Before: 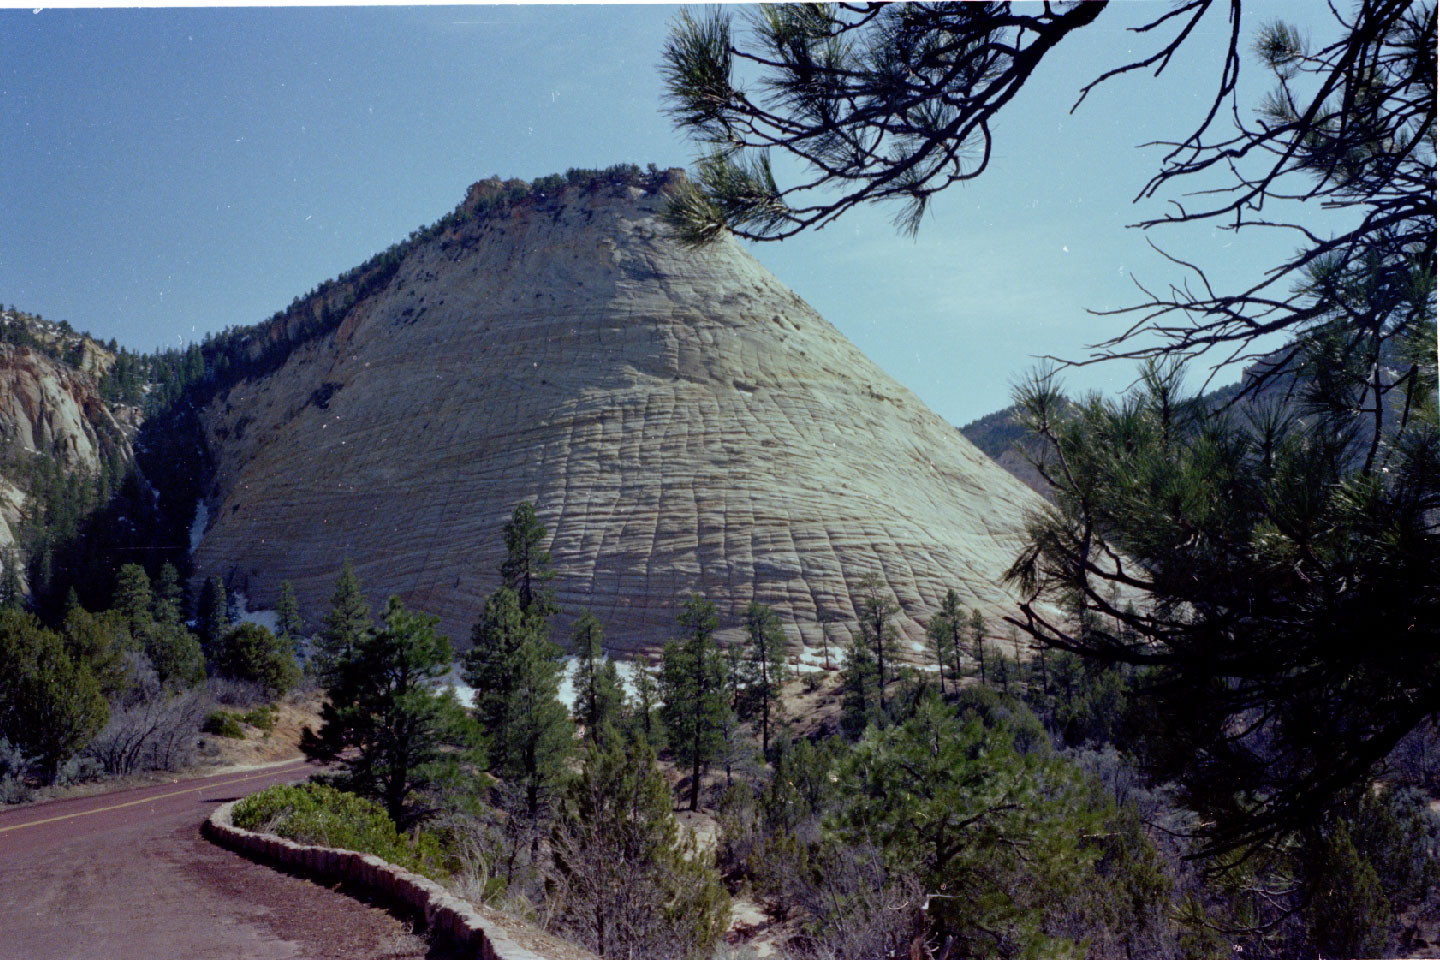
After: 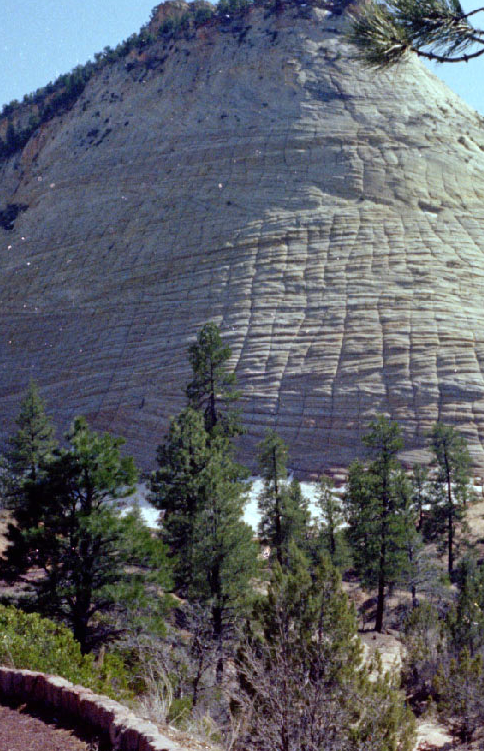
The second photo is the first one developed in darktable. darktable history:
exposure: black level correction 0, exposure 0.695 EV, compensate exposure bias true, compensate highlight preservation false
crop and rotate: left 21.921%, top 18.724%, right 44.427%, bottom 2.973%
